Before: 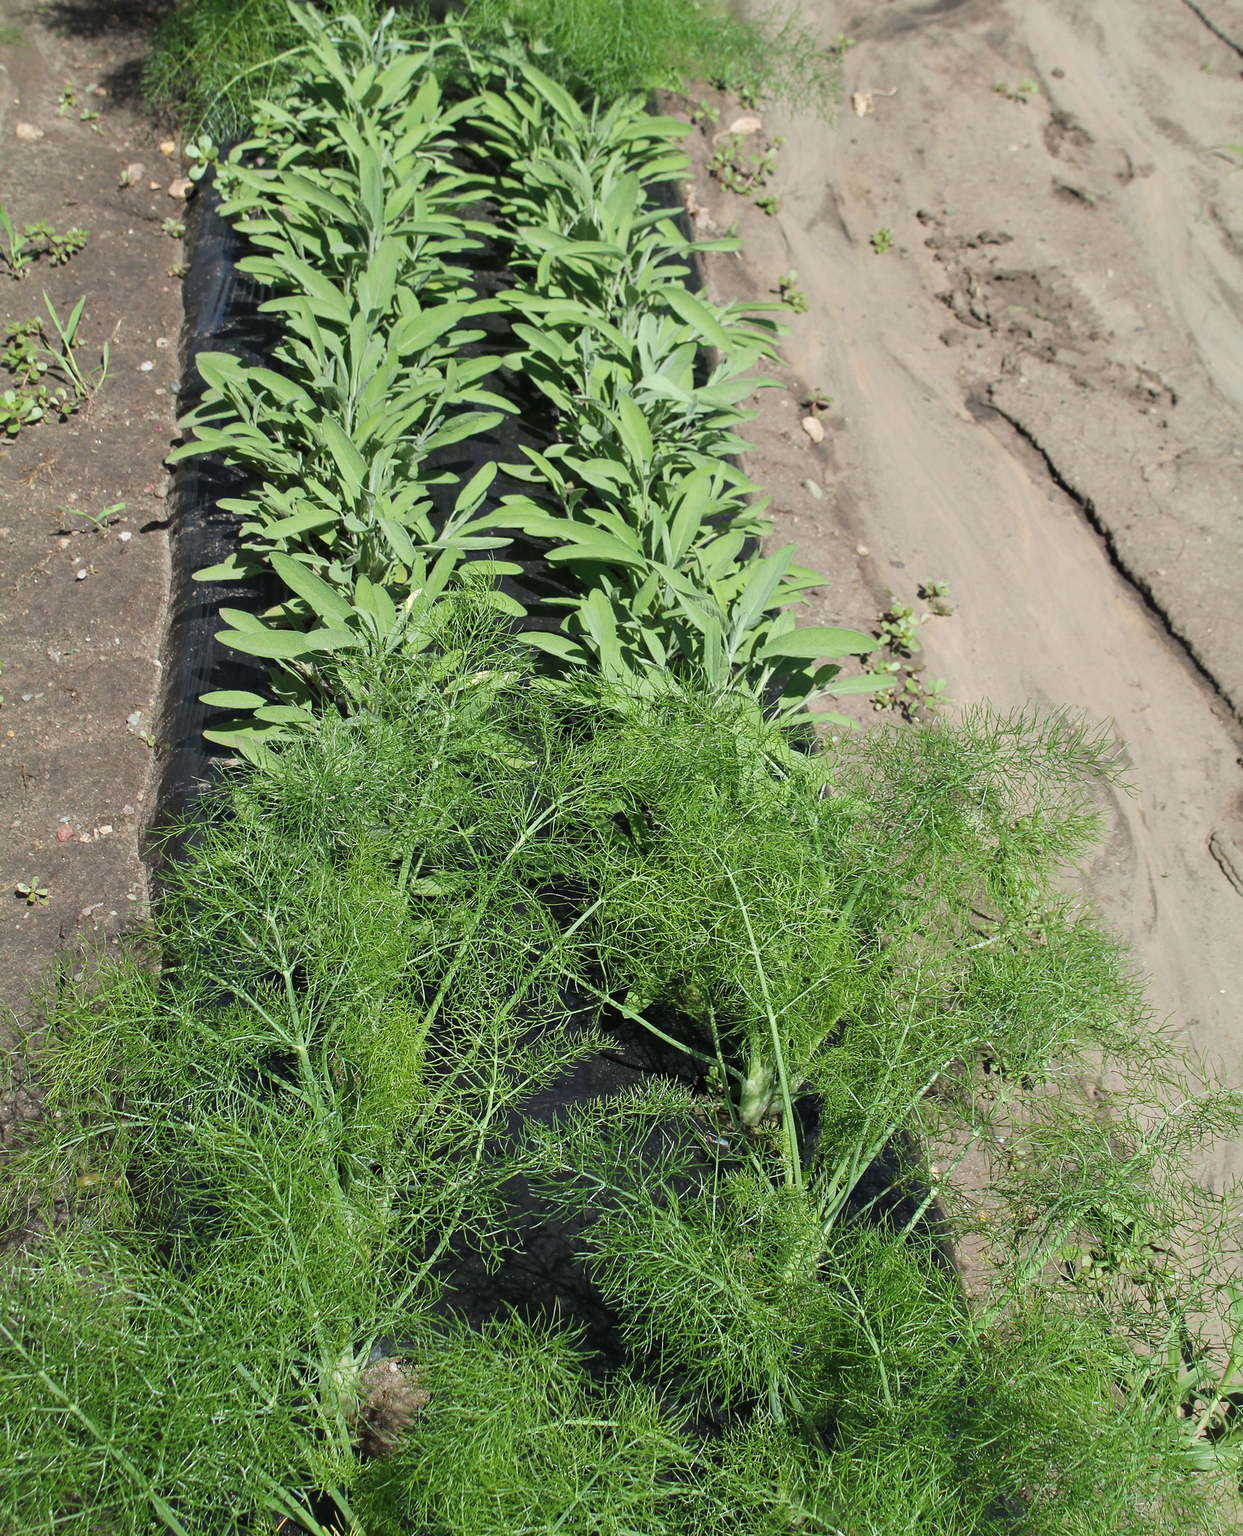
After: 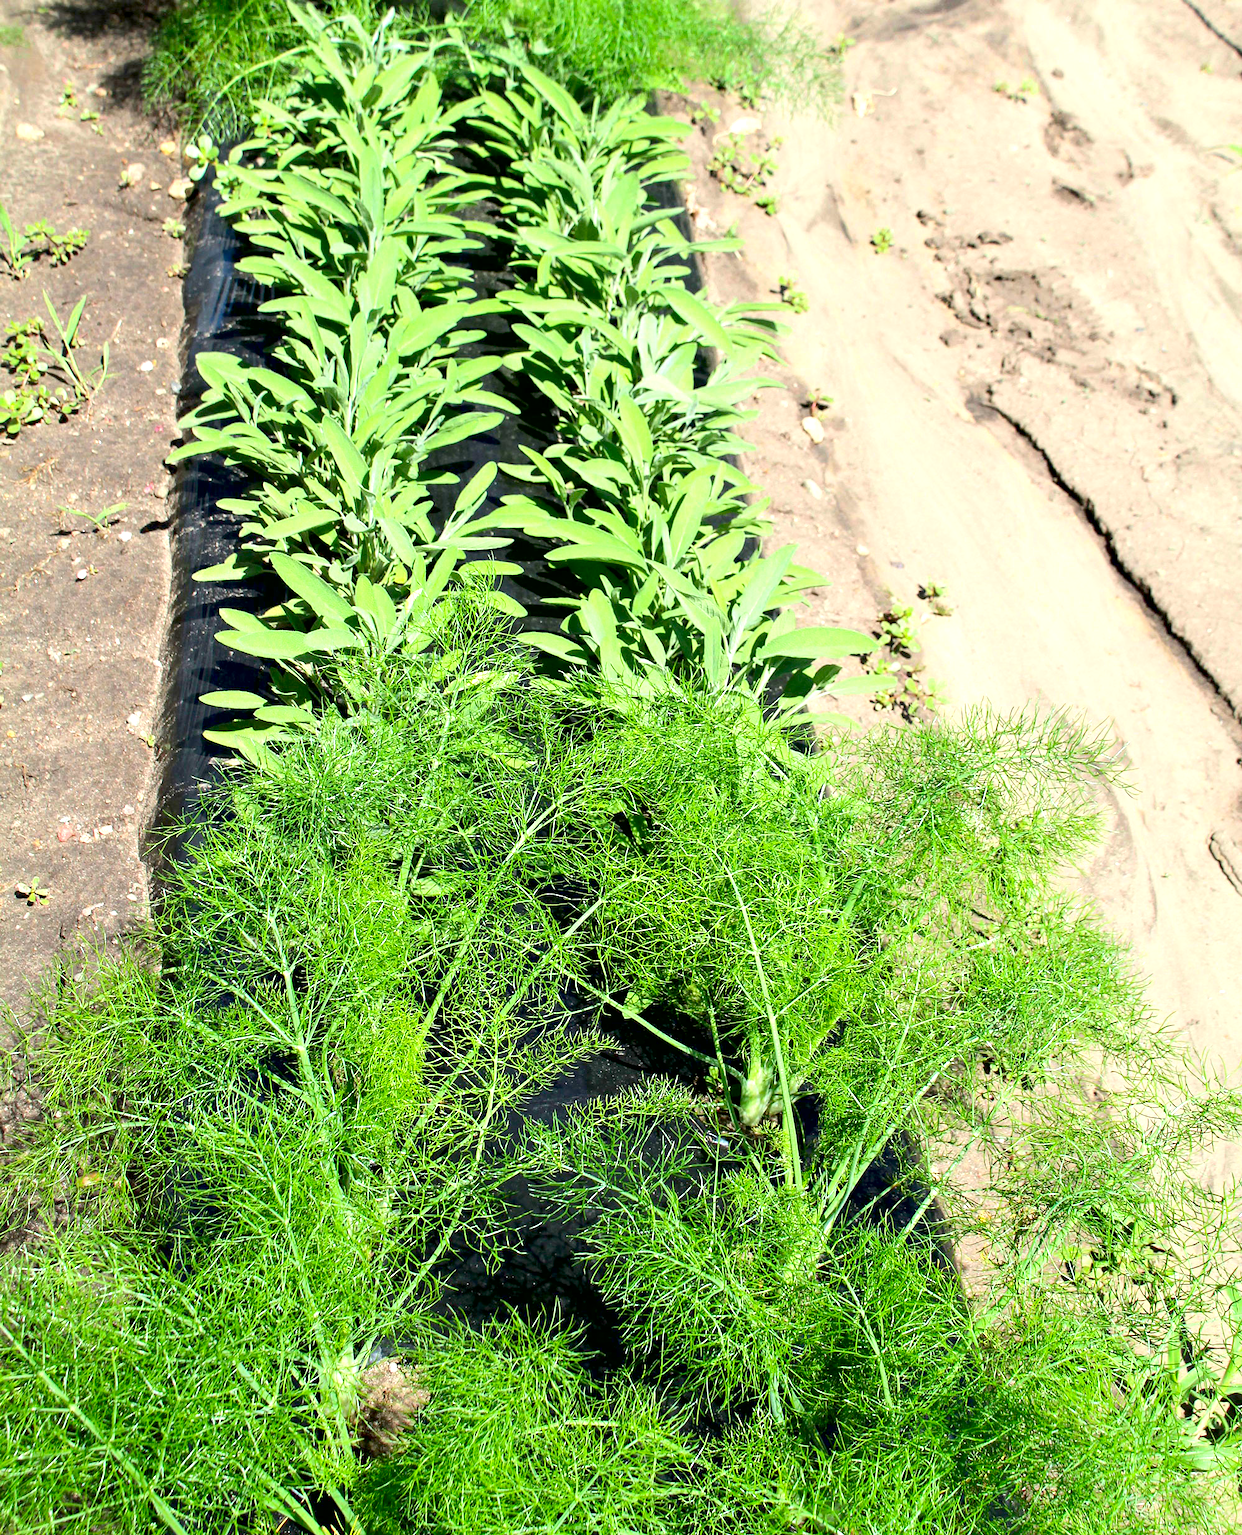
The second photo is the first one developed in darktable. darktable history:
contrast brightness saturation: contrast 0.16, saturation 0.32
exposure: black level correction 0.01, exposure 1 EV, compensate highlight preservation false
